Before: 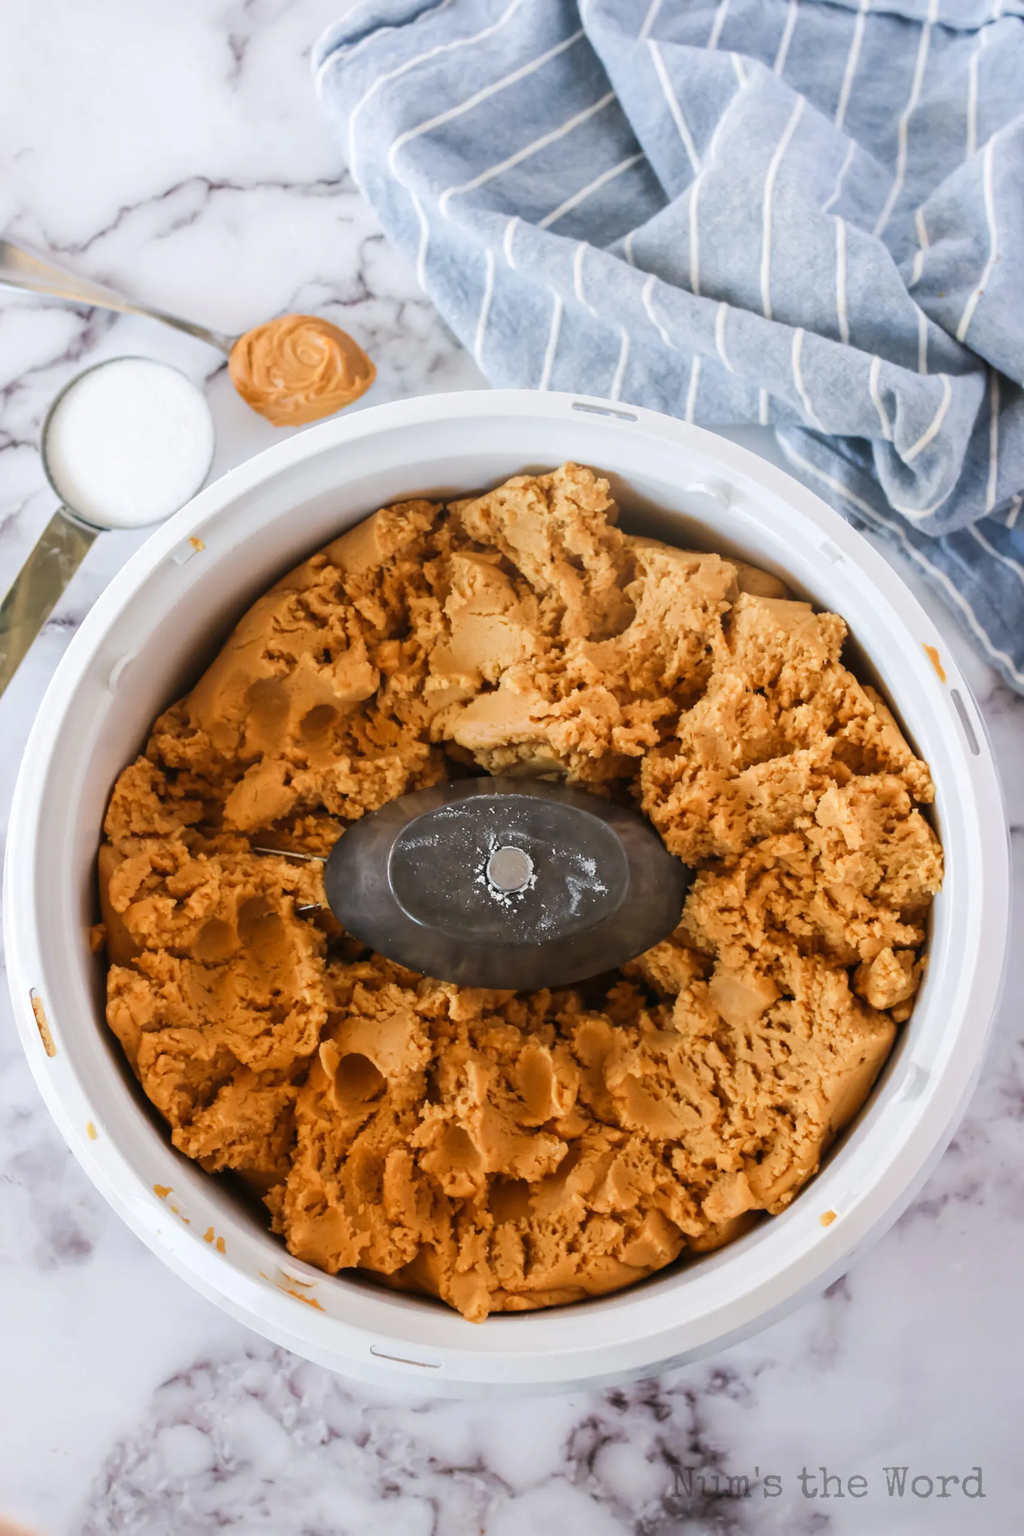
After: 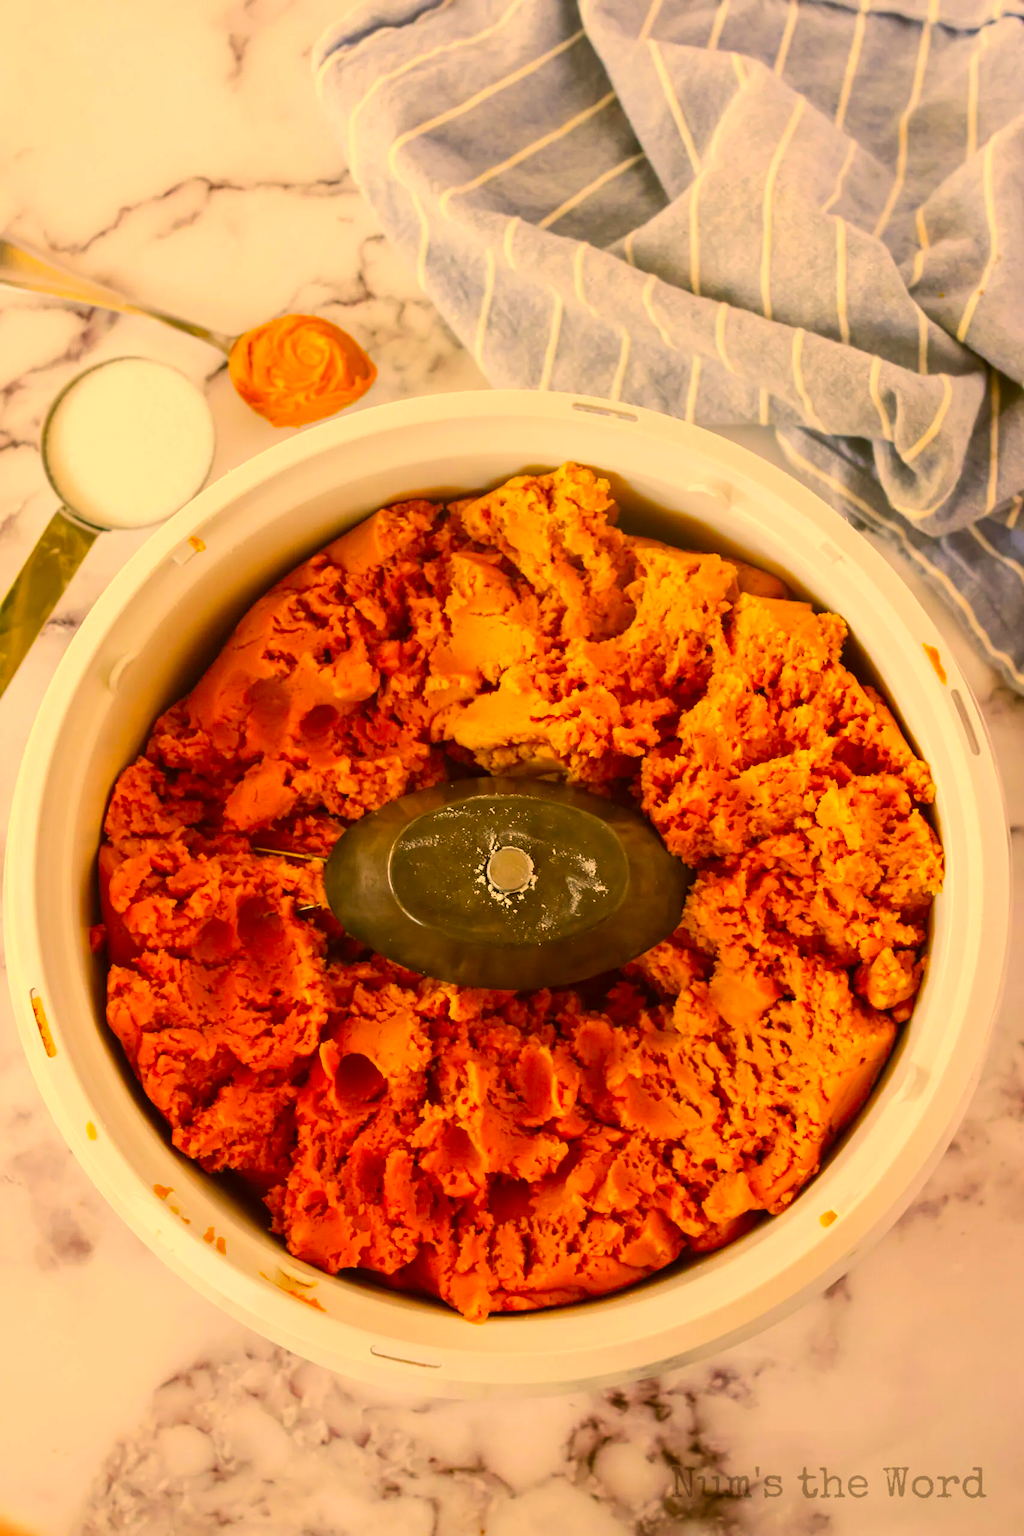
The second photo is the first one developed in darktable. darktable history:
color correction: highlights a* 10.95, highlights b* 29.99, shadows a* 2.78, shadows b* 17.88, saturation 1.72
